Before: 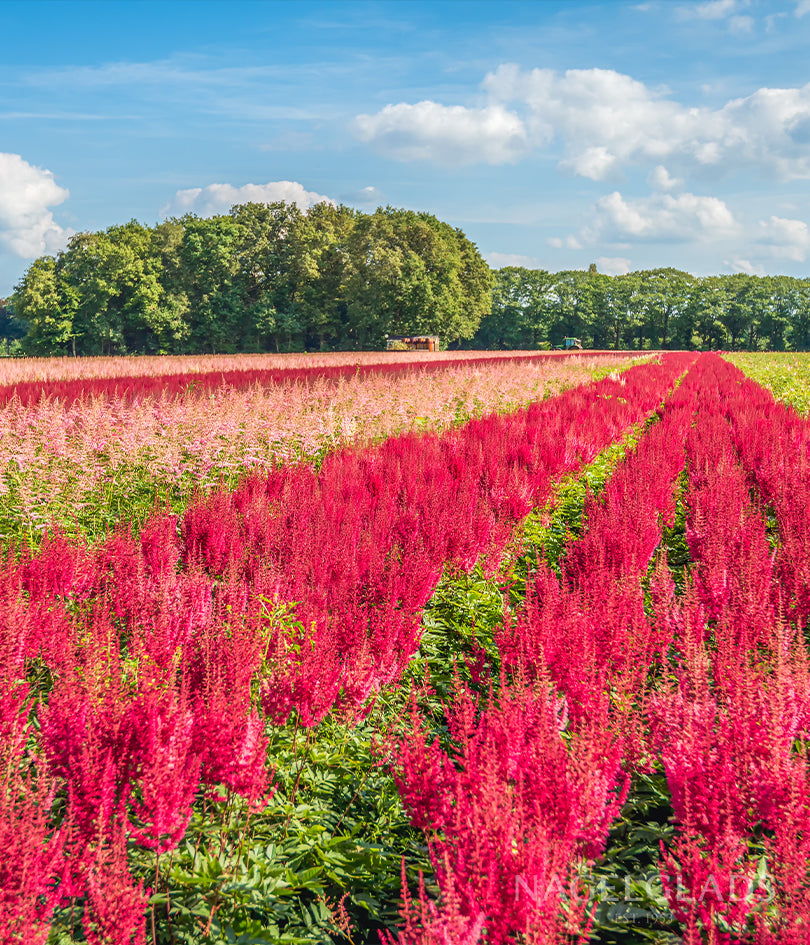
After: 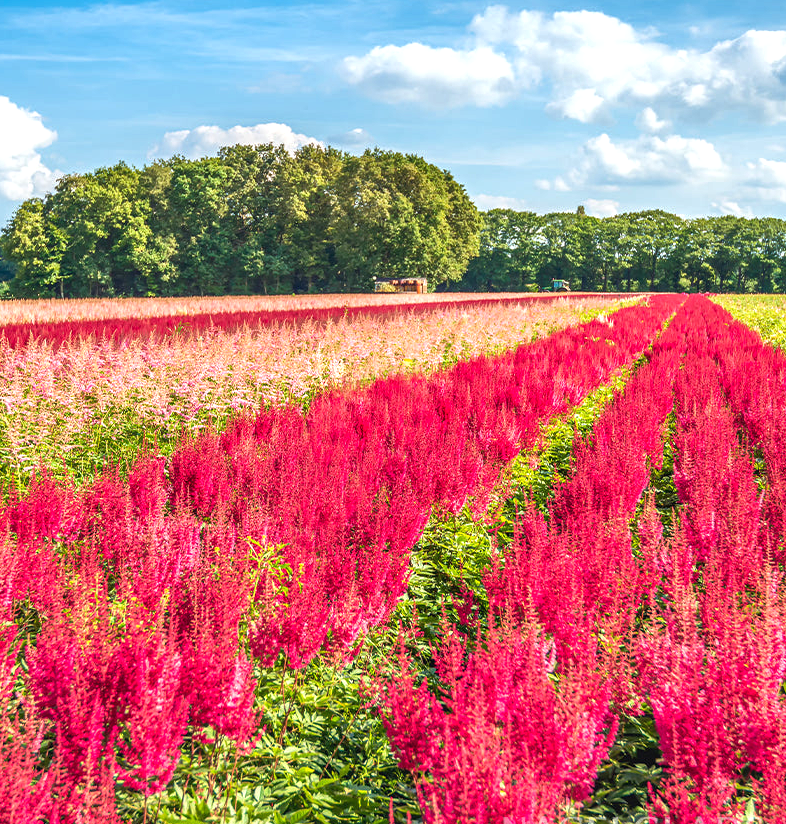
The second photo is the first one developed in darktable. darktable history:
crop: left 1.507%, top 6.147%, right 1.379%, bottom 6.637%
exposure: black level correction 0, exposure 0.5 EV, compensate highlight preservation false
shadows and highlights: shadows color adjustment 97.66%, soften with gaussian
